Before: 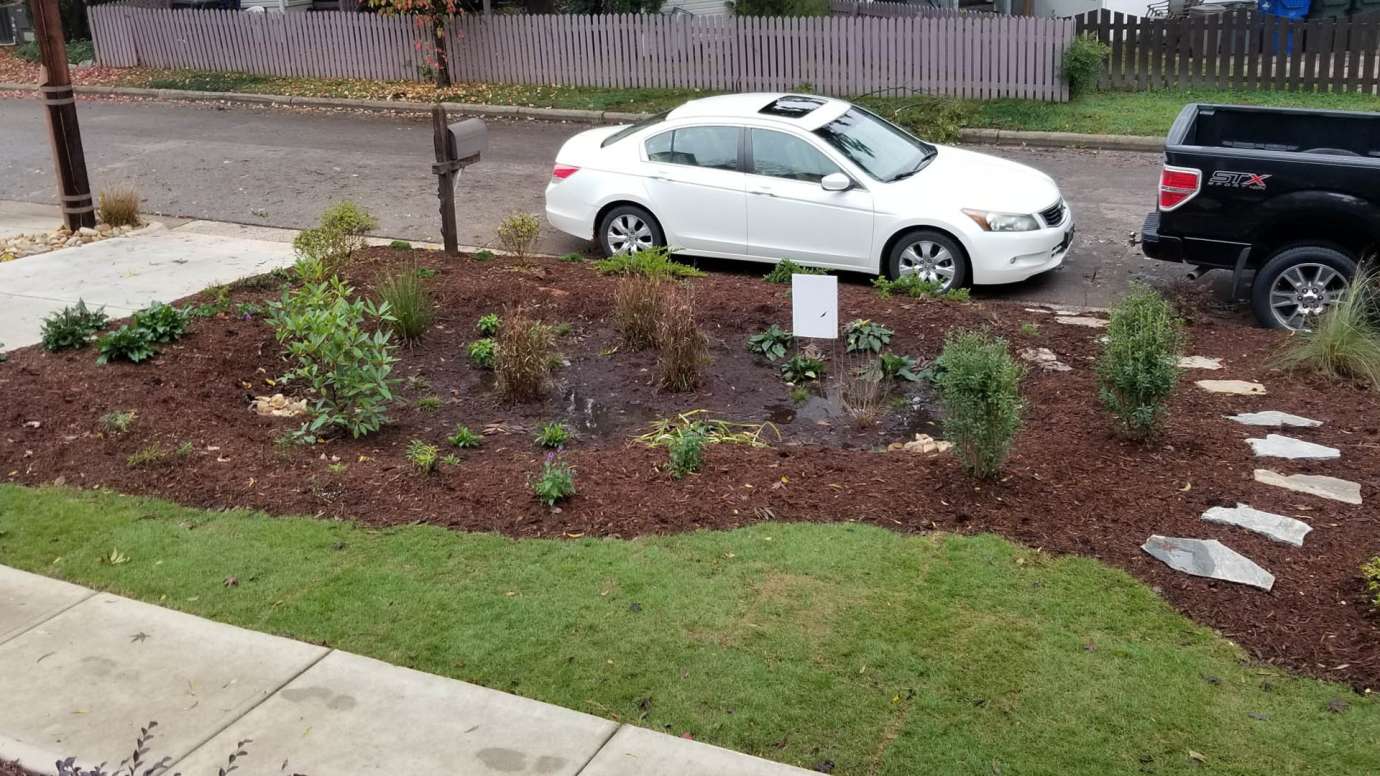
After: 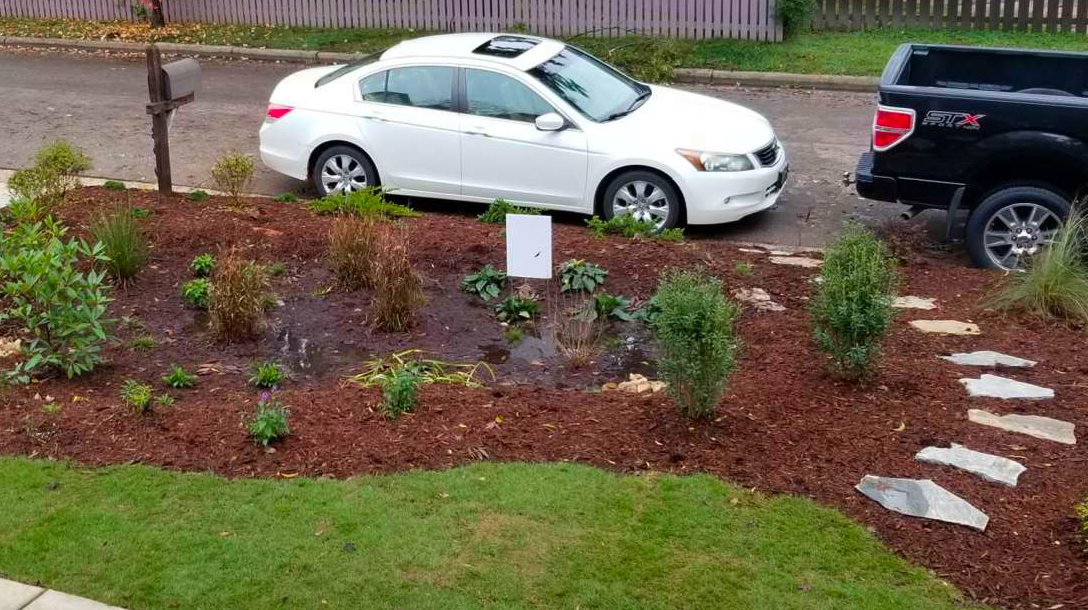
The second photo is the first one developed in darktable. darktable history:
color zones: curves: ch0 [(0, 0.5) (0.143, 0.5) (0.286, 0.456) (0.429, 0.5) (0.571, 0.5) (0.714, 0.5) (0.857, 0.5) (1, 0.5)]; ch1 [(0, 0.5) (0.143, 0.5) (0.286, 0.422) (0.429, 0.5) (0.571, 0.5) (0.714, 0.5) (0.857, 0.5) (1, 0.5)]
contrast brightness saturation: saturation 0.5
crop and rotate: left 20.74%, top 7.912%, right 0.375%, bottom 13.378%
